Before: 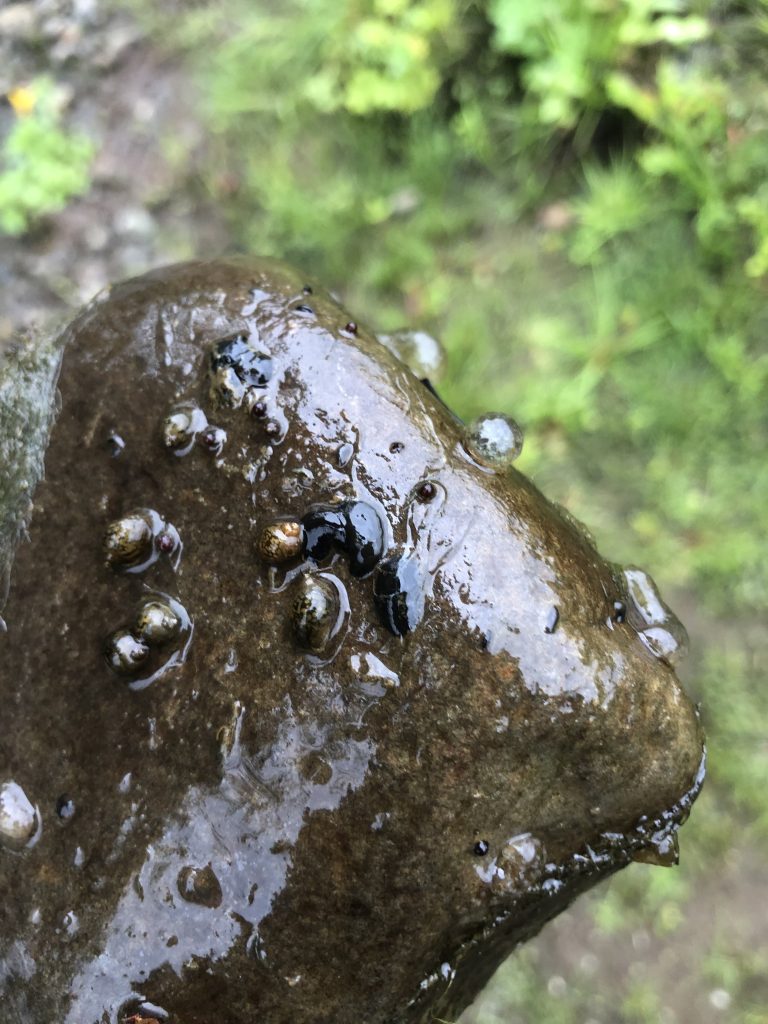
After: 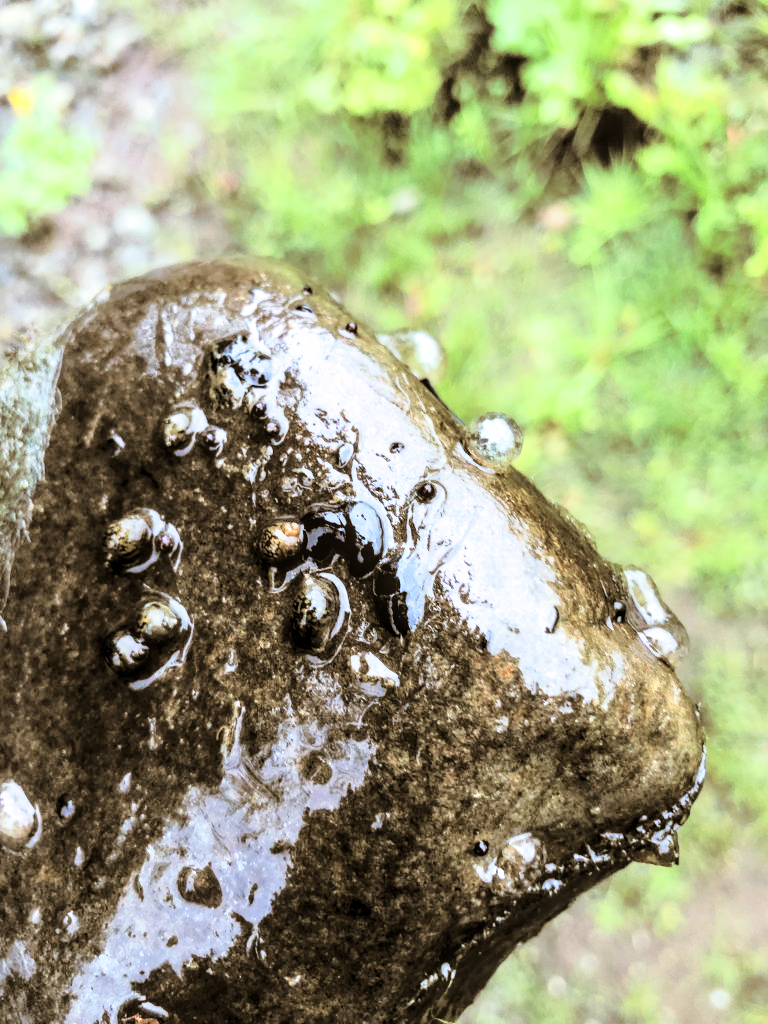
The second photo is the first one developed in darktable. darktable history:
tone curve: curves: ch0 [(0, 0) (0.004, 0) (0.133, 0.071) (0.325, 0.456) (0.832, 0.957) (1, 1)], color space Lab, linked channels, preserve colors none
local contrast: on, module defaults
split-toning: shadows › hue 37.98°, highlights › hue 185.58°, balance -55.261
